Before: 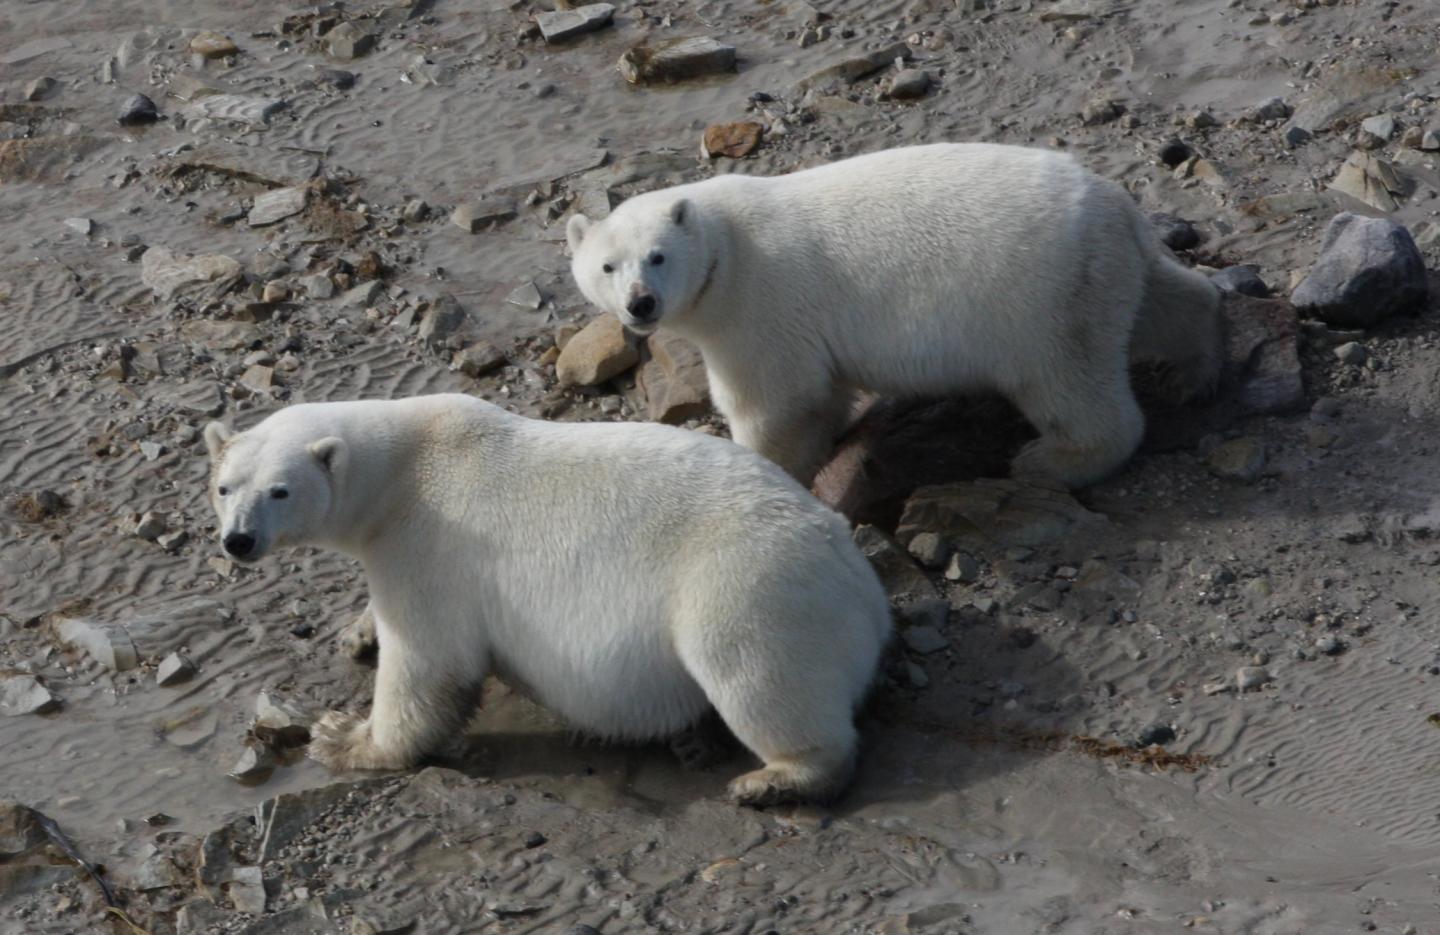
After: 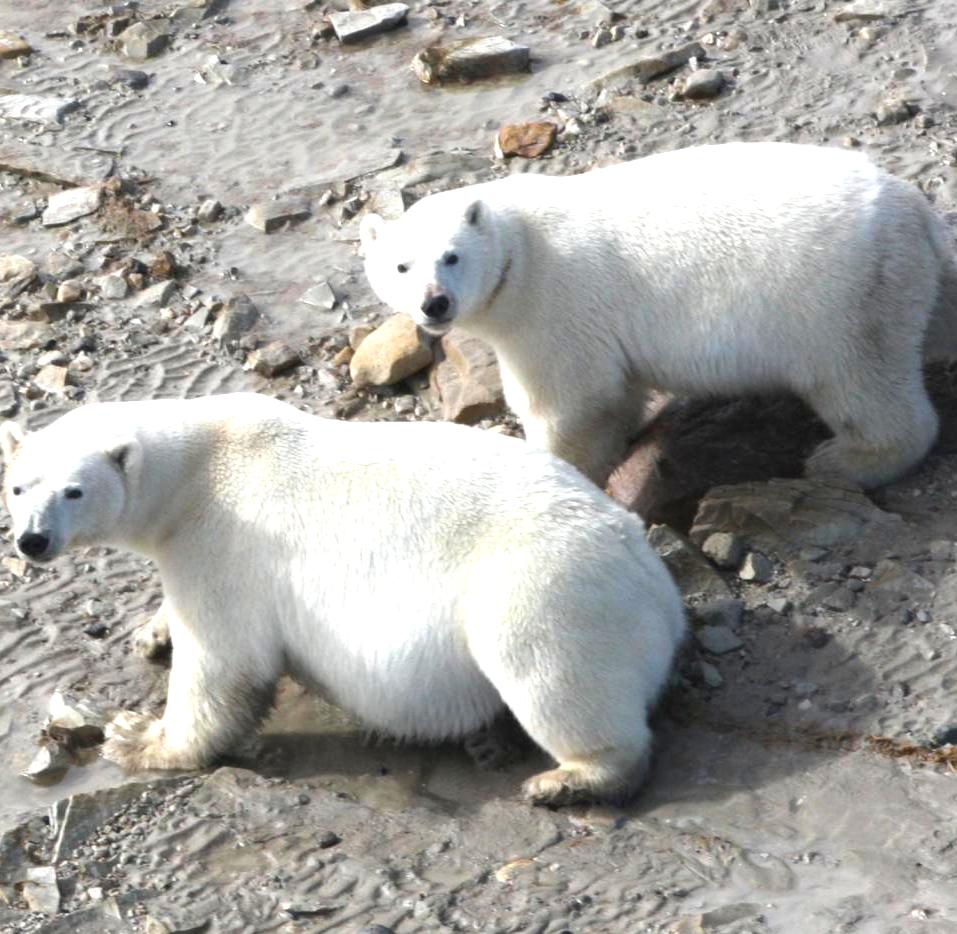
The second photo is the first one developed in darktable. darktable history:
exposure: black level correction 0, exposure 1.556 EV, compensate exposure bias true, compensate highlight preservation false
crop and rotate: left 14.325%, right 19.182%
